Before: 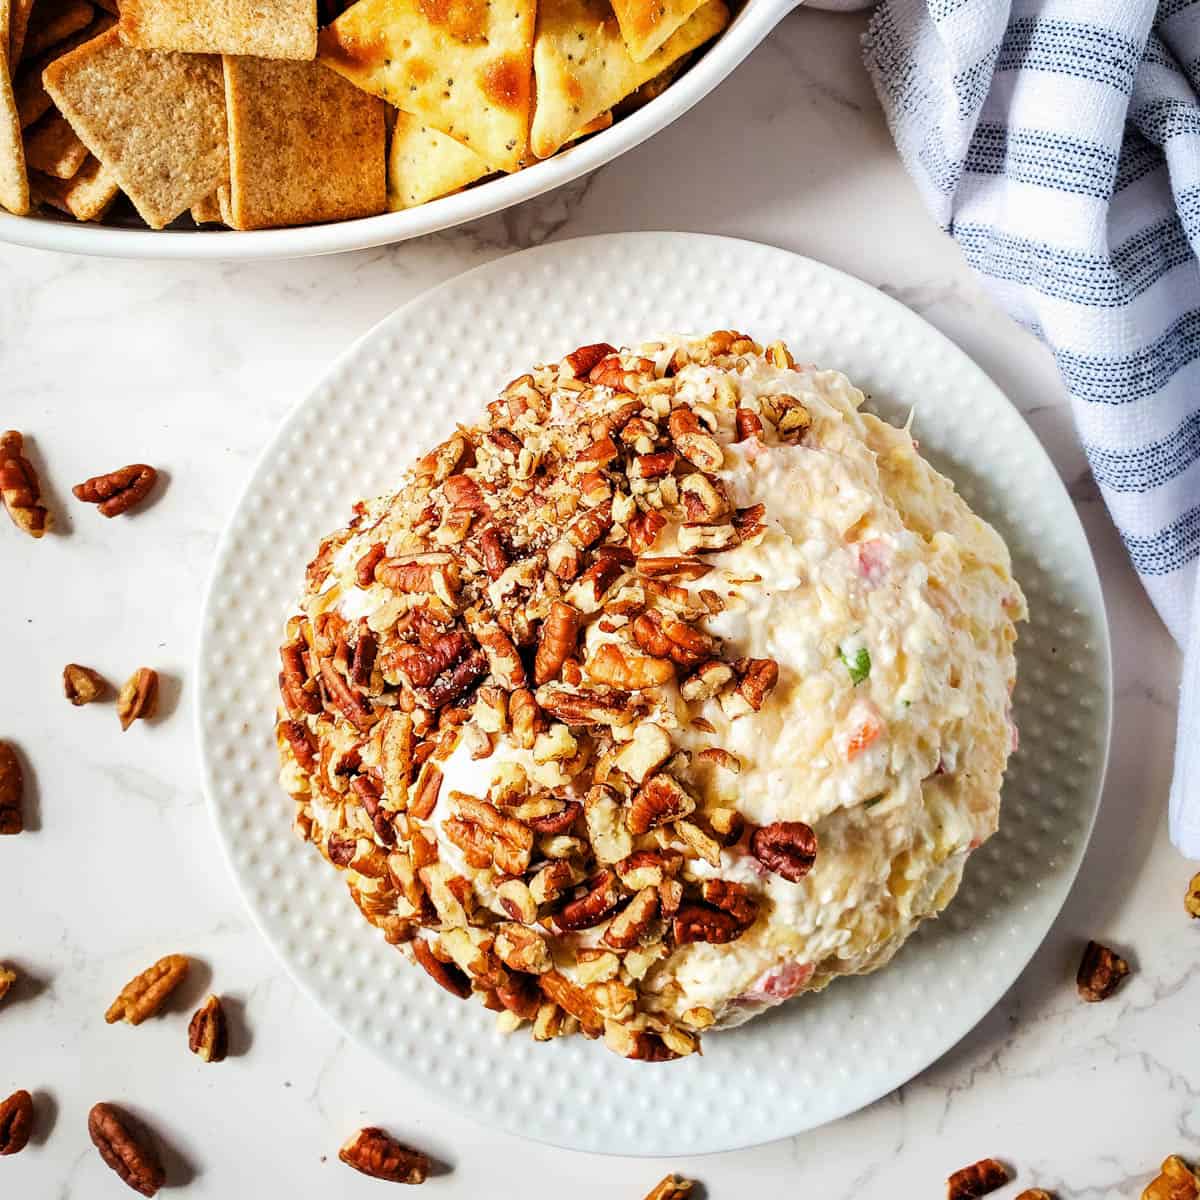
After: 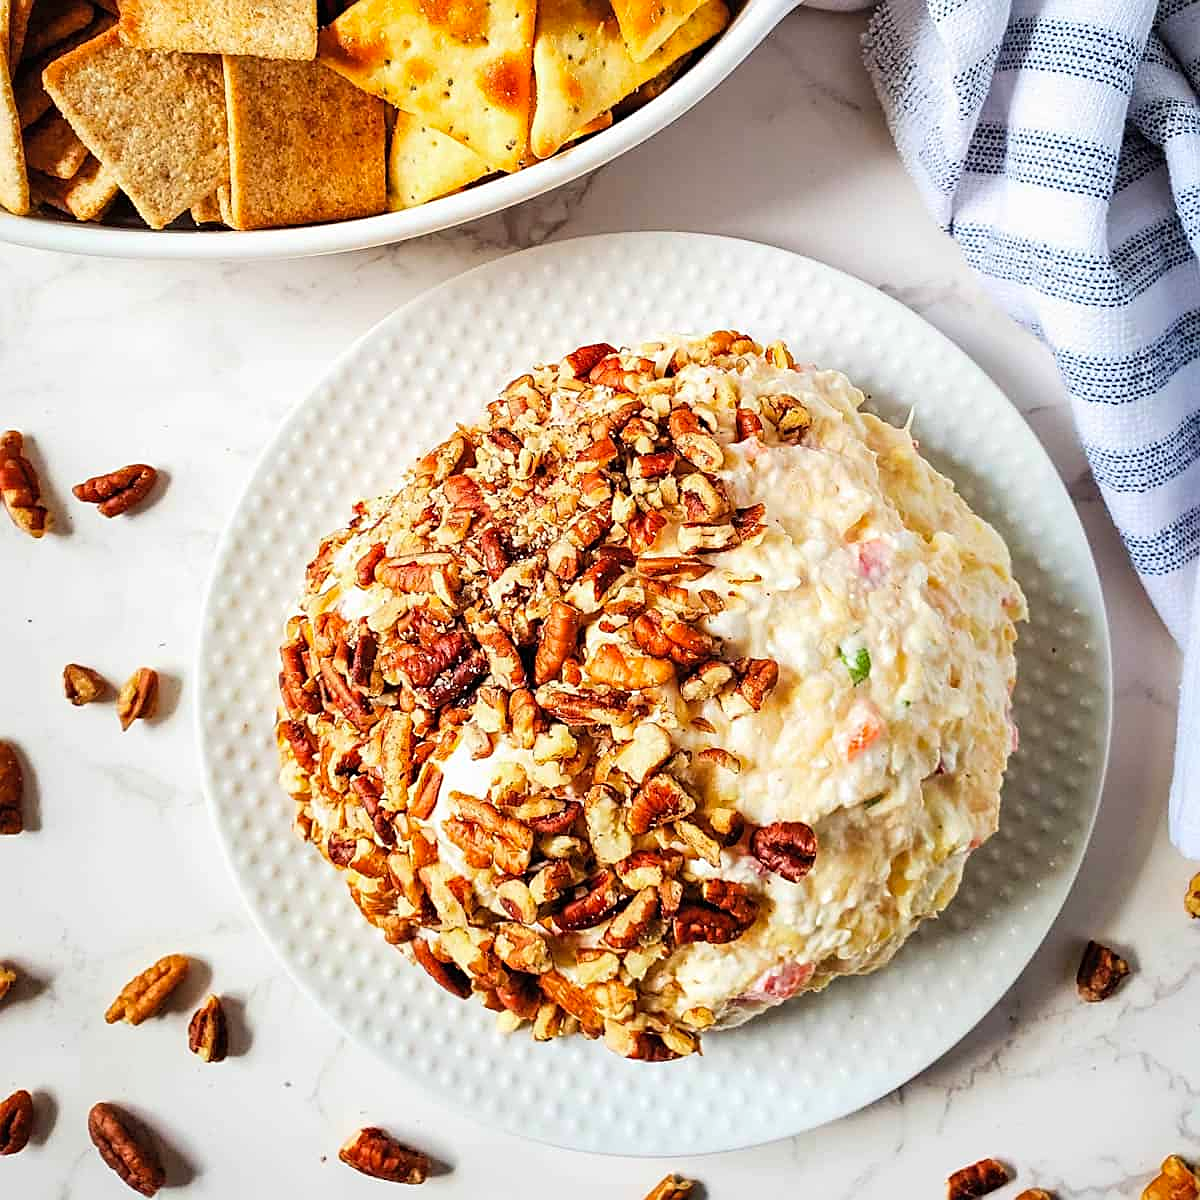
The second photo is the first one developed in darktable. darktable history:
contrast brightness saturation: contrast 0.03, brightness 0.06, saturation 0.13
sharpen: on, module defaults
